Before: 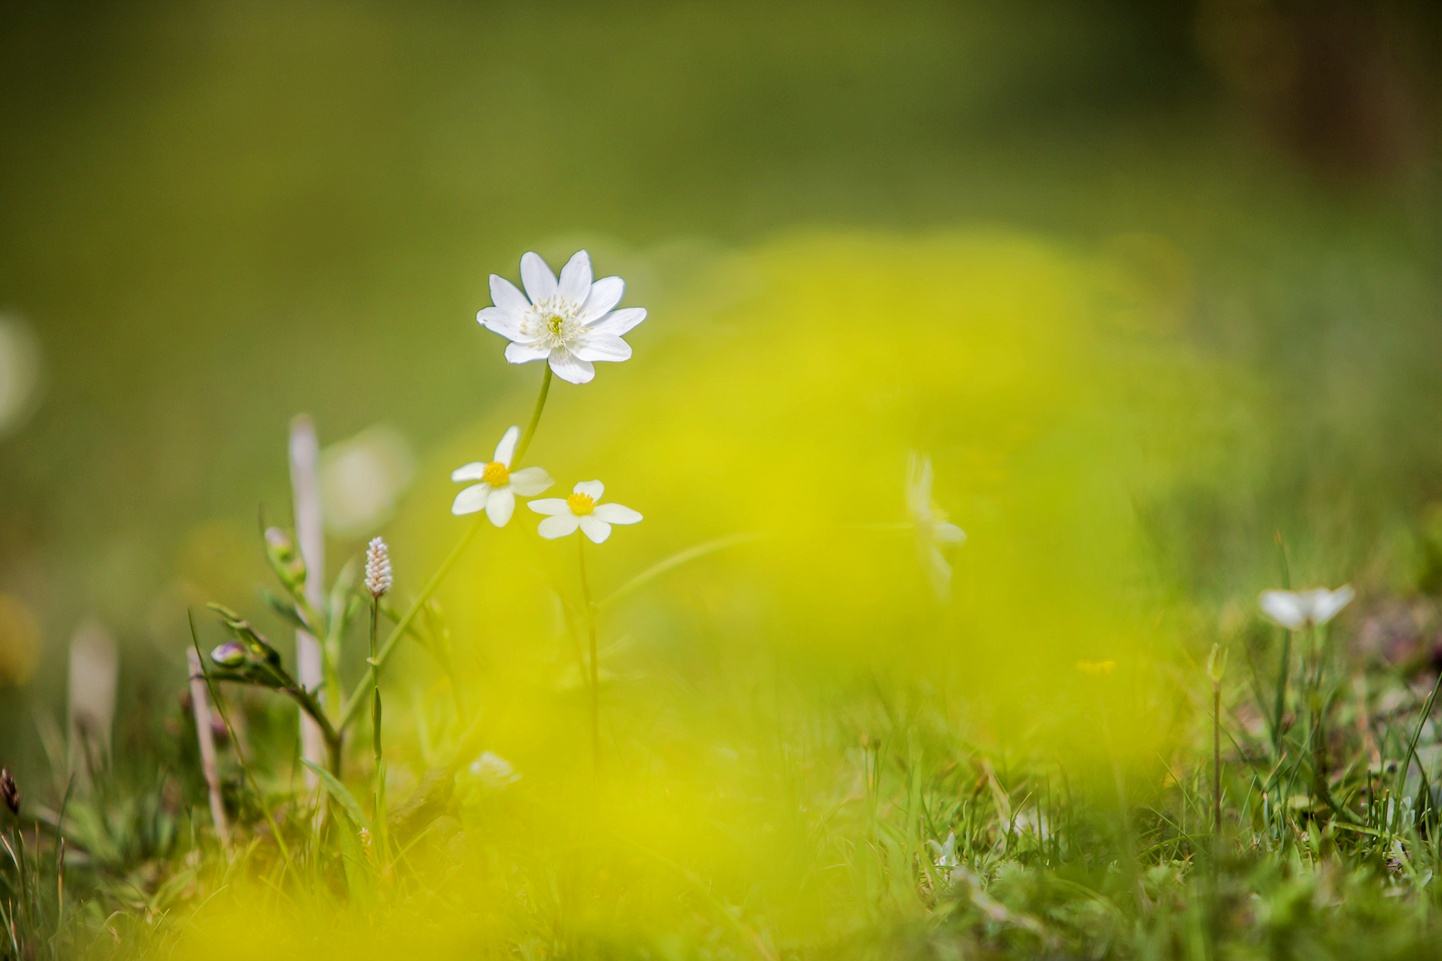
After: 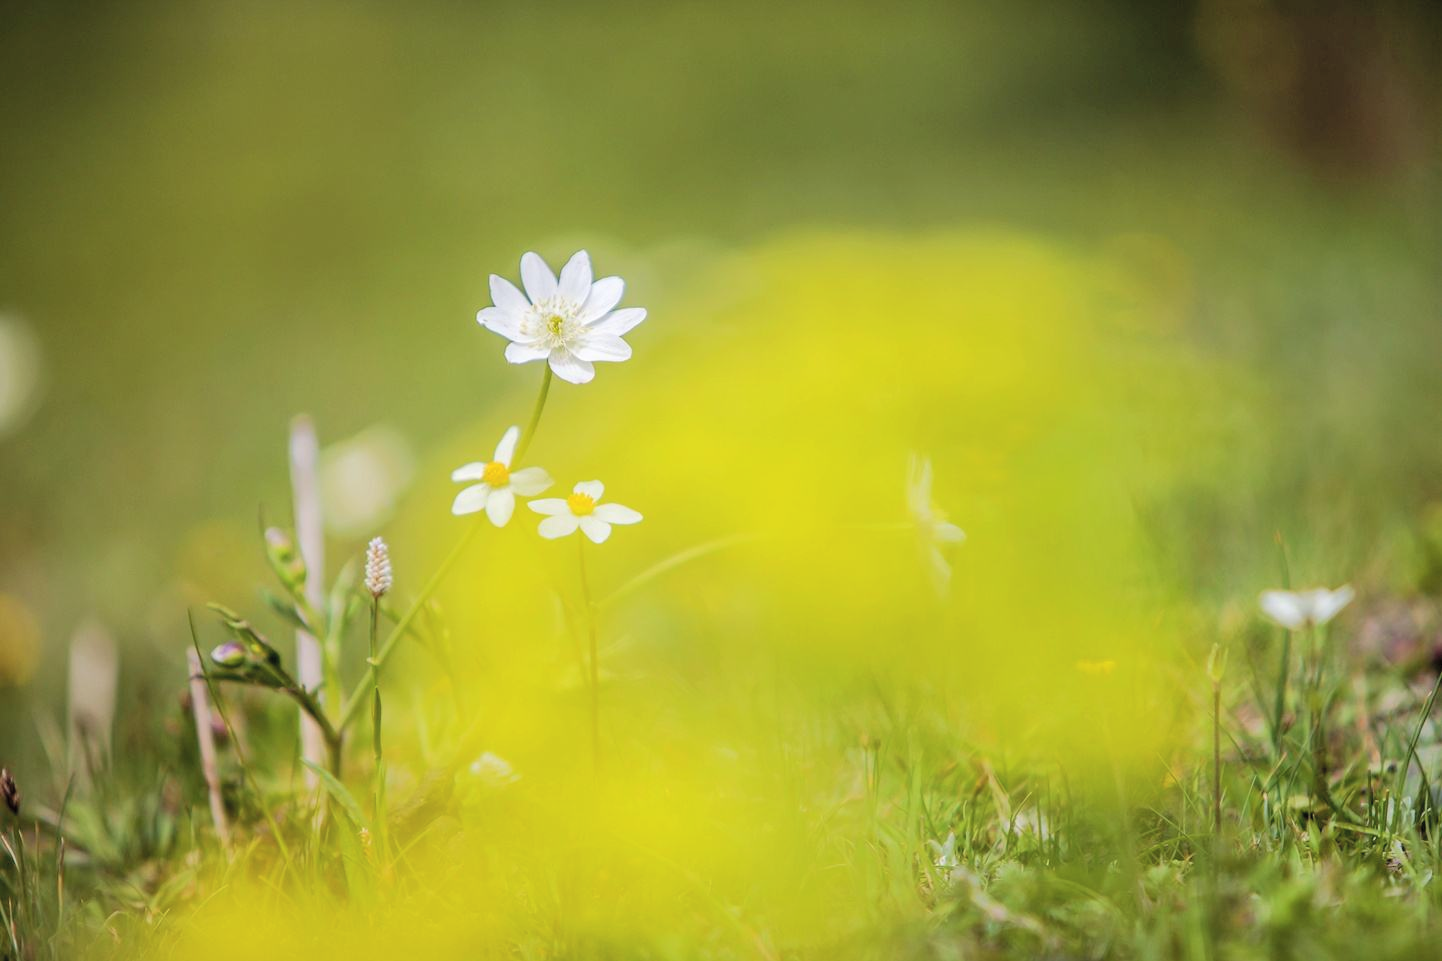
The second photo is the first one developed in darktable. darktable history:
contrast brightness saturation: brightness 0.143
